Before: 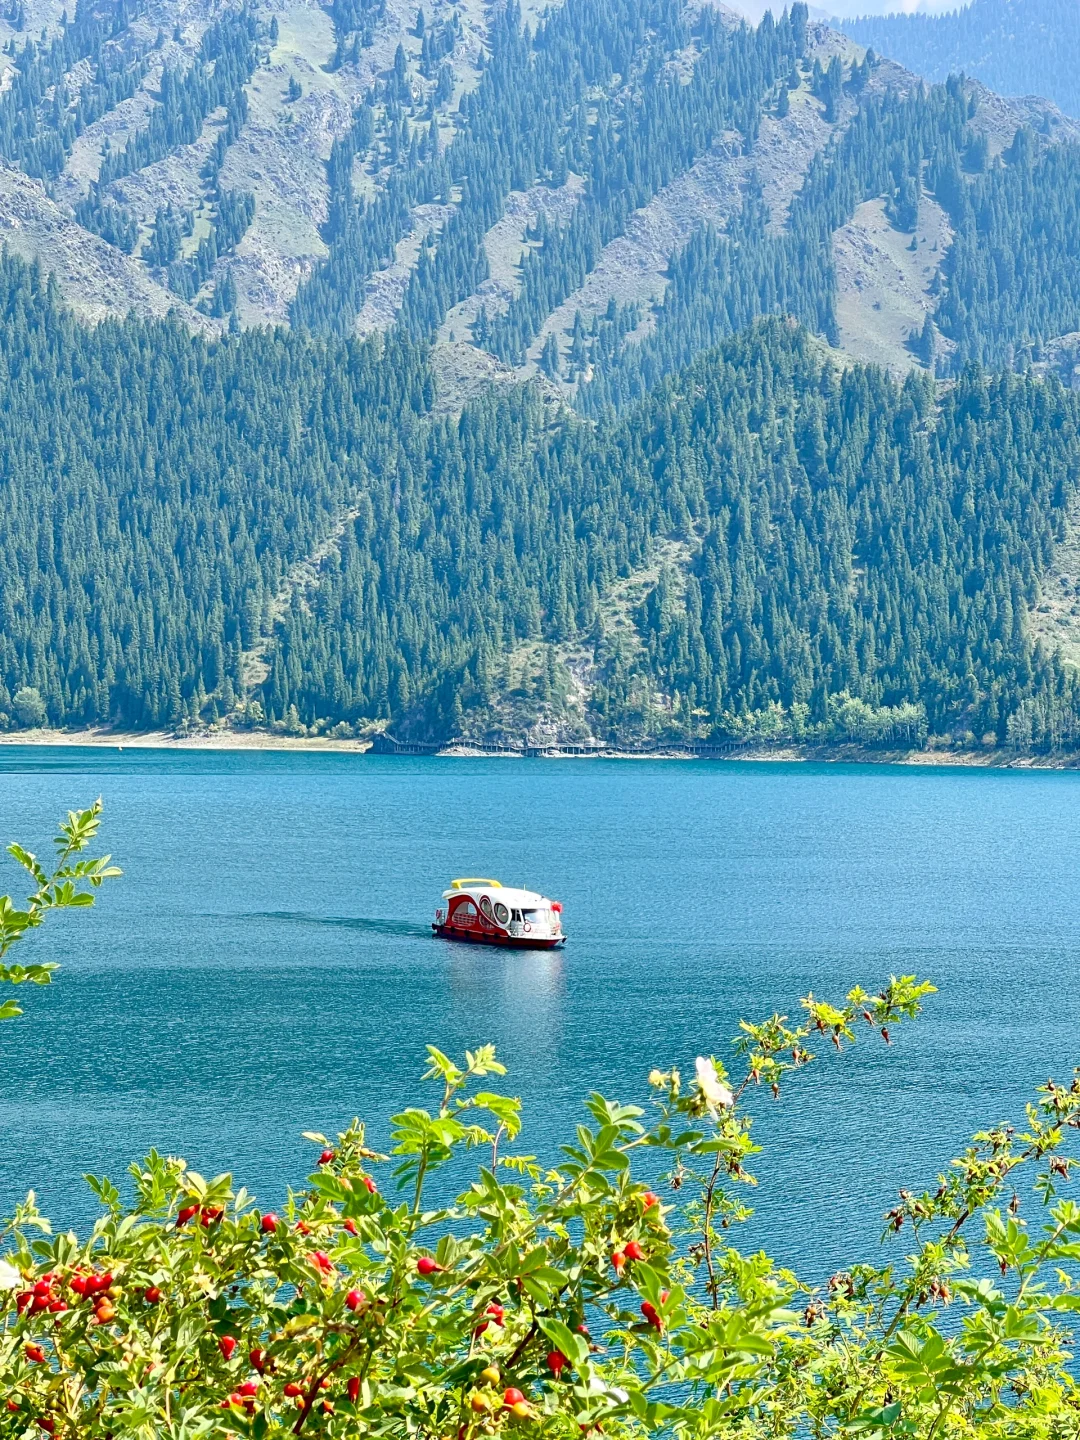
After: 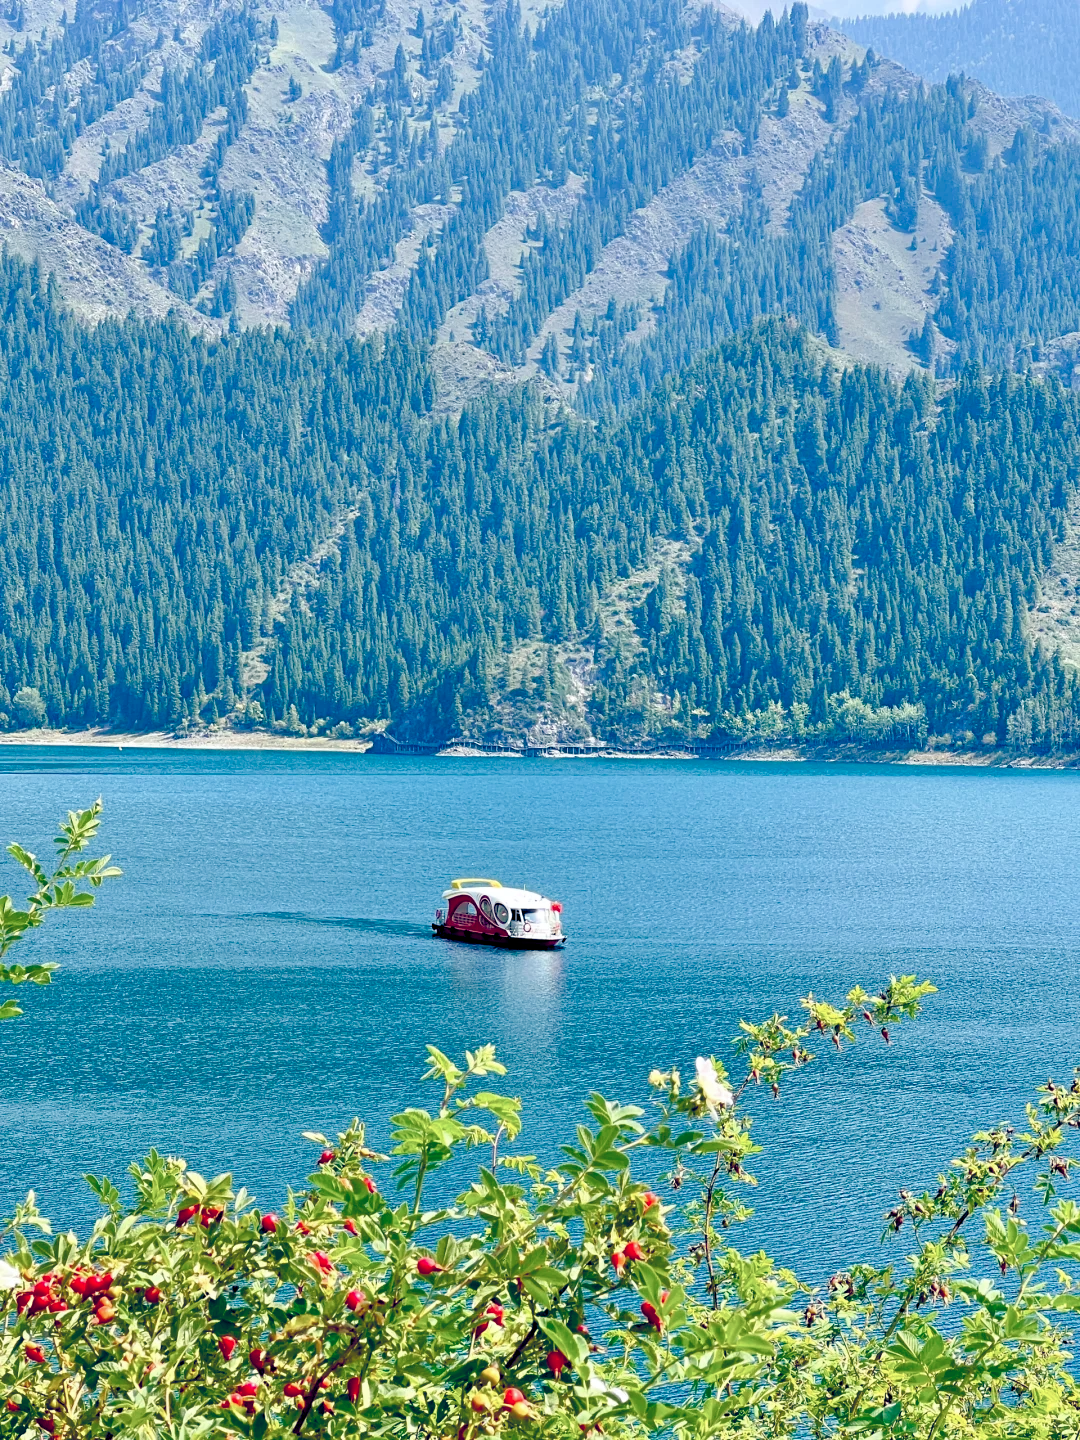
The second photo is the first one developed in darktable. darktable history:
color balance rgb: shadows lift › chroma 2.025%, shadows lift › hue 220.82°, global offset › luminance -0.286%, global offset › chroma 0.317%, global offset › hue 259.9°, linear chroma grading › shadows -2.554%, linear chroma grading › highlights -14.607%, linear chroma grading › global chroma -9.803%, linear chroma grading › mid-tones -9.589%, perceptual saturation grading › global saturation 24.427%, perceptual saturation grading › highlights -24.556%, perceptual saturation grading › mid-tones 24.709%, perceptual saturation grading › shadows 41.077%, global vibrance 20%
